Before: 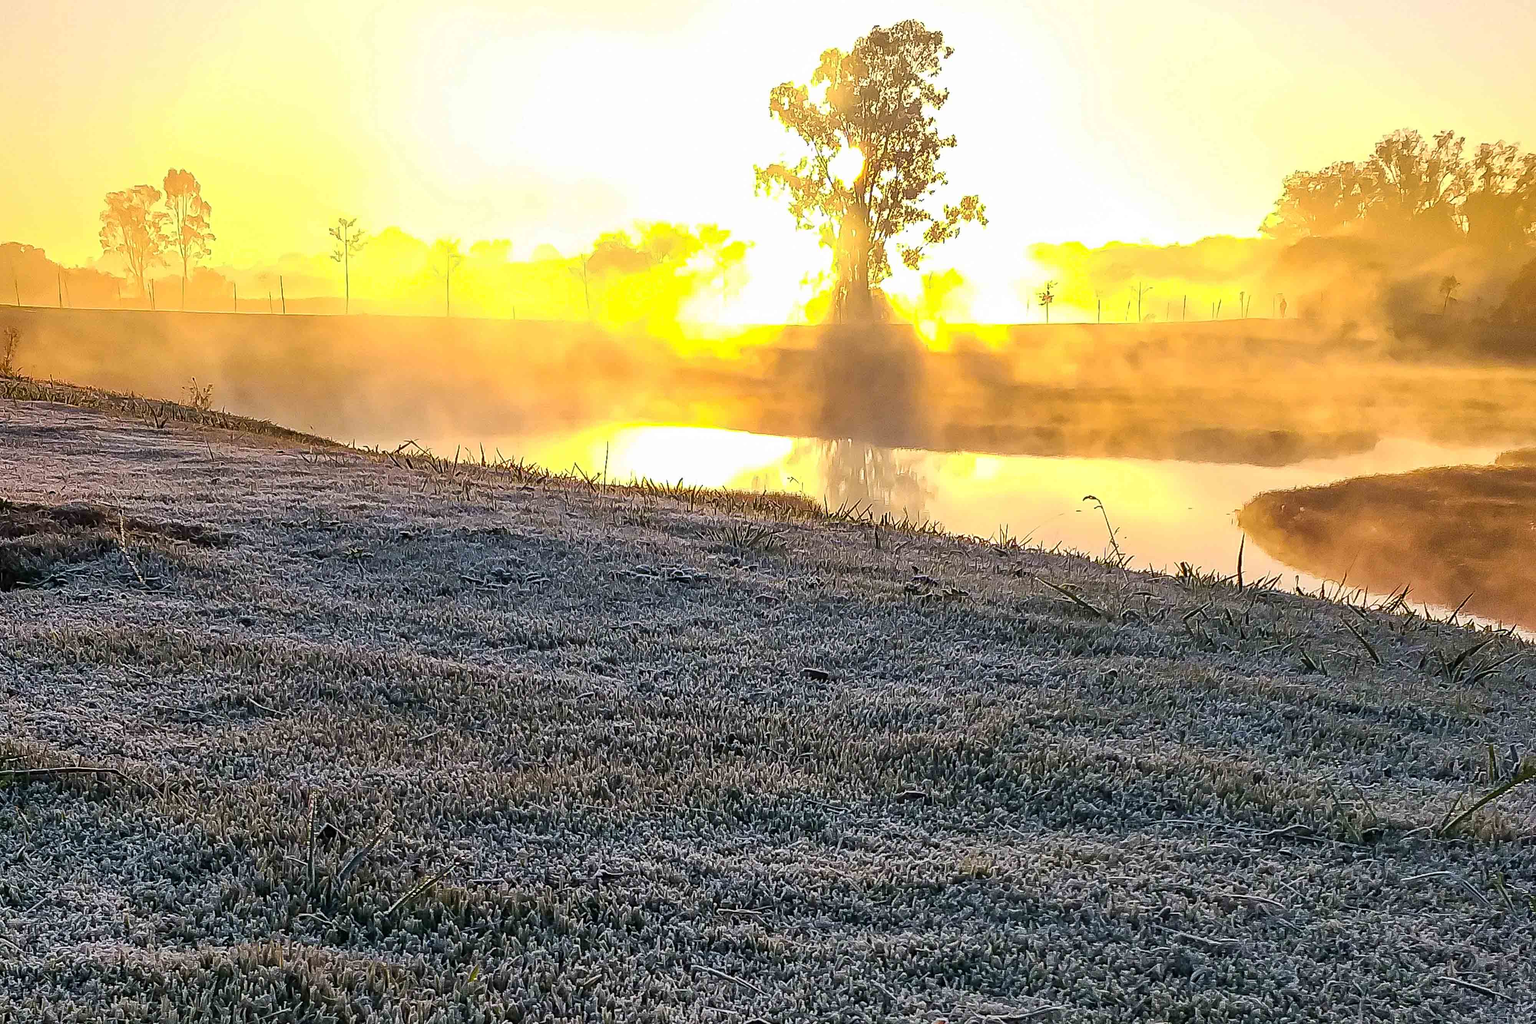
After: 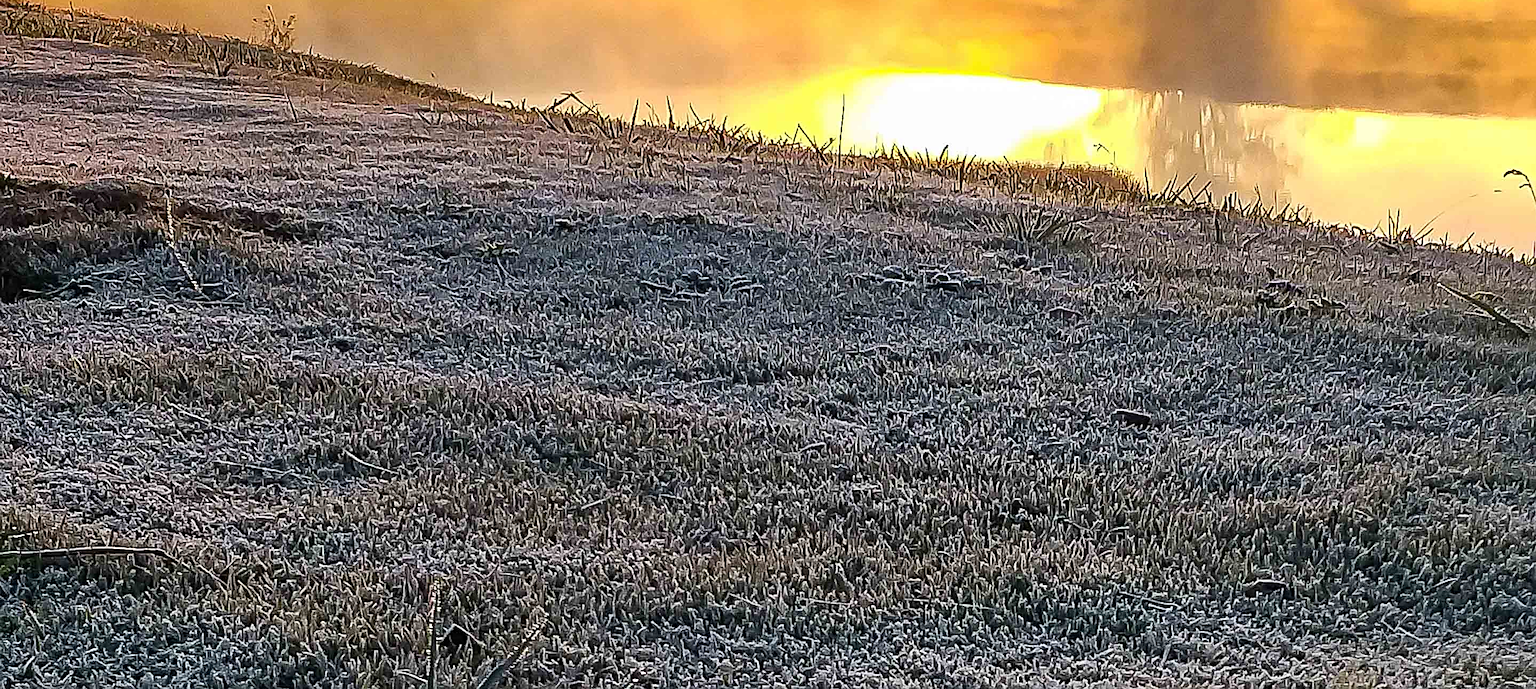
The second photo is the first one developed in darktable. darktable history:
sharpen: on, module defaults
crop: top 36.498%, right 27.964%, bottom 14.995%
